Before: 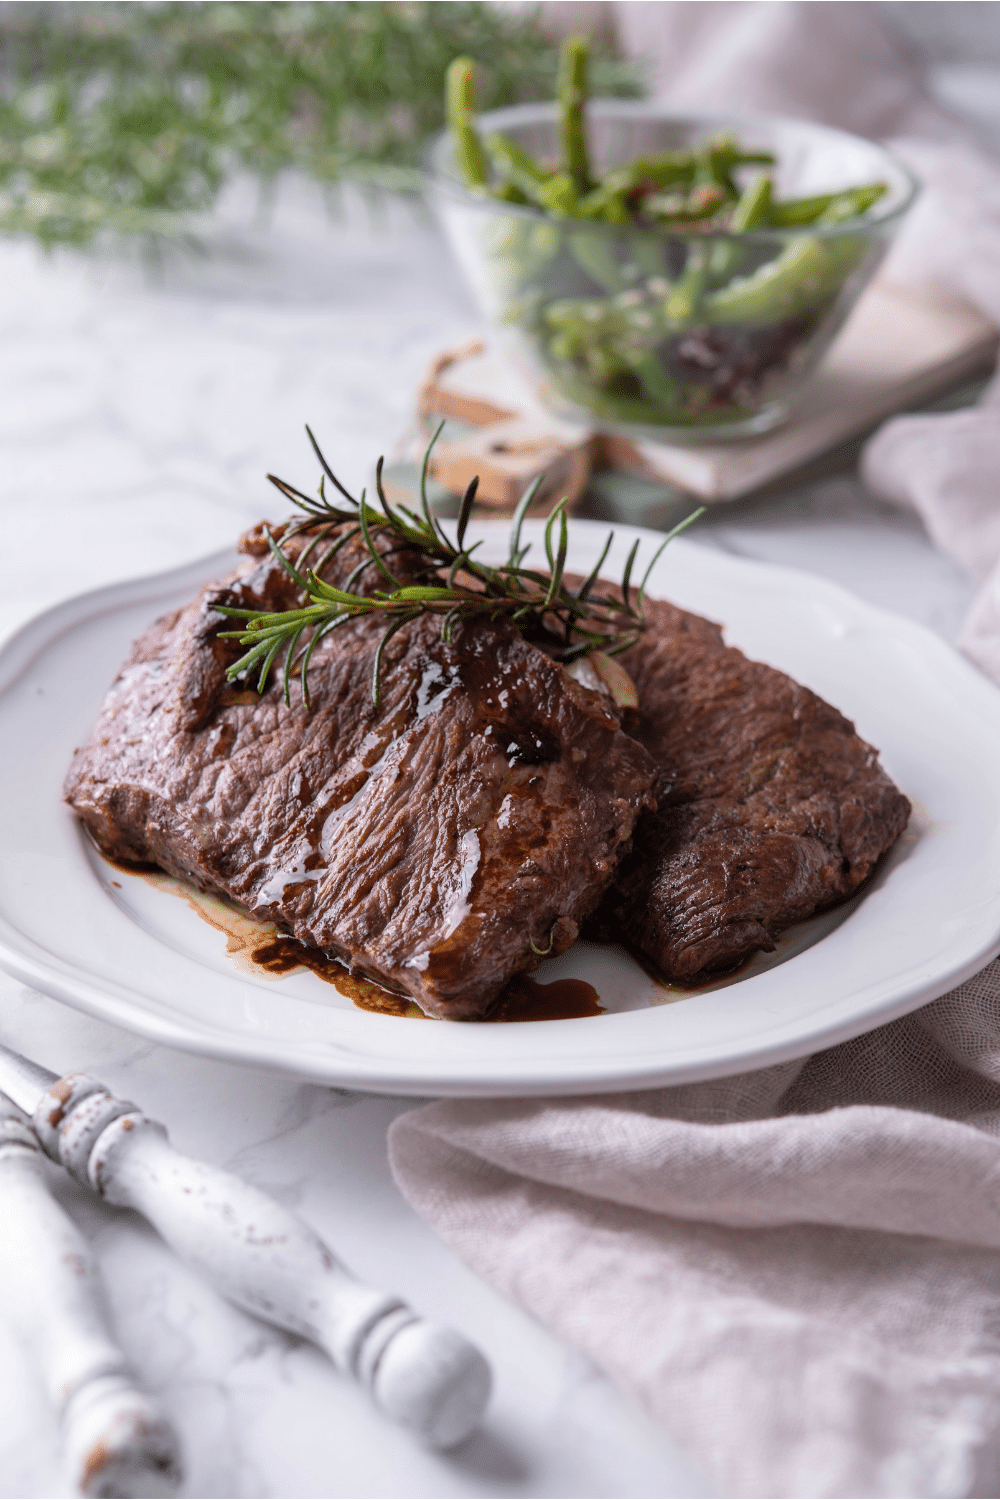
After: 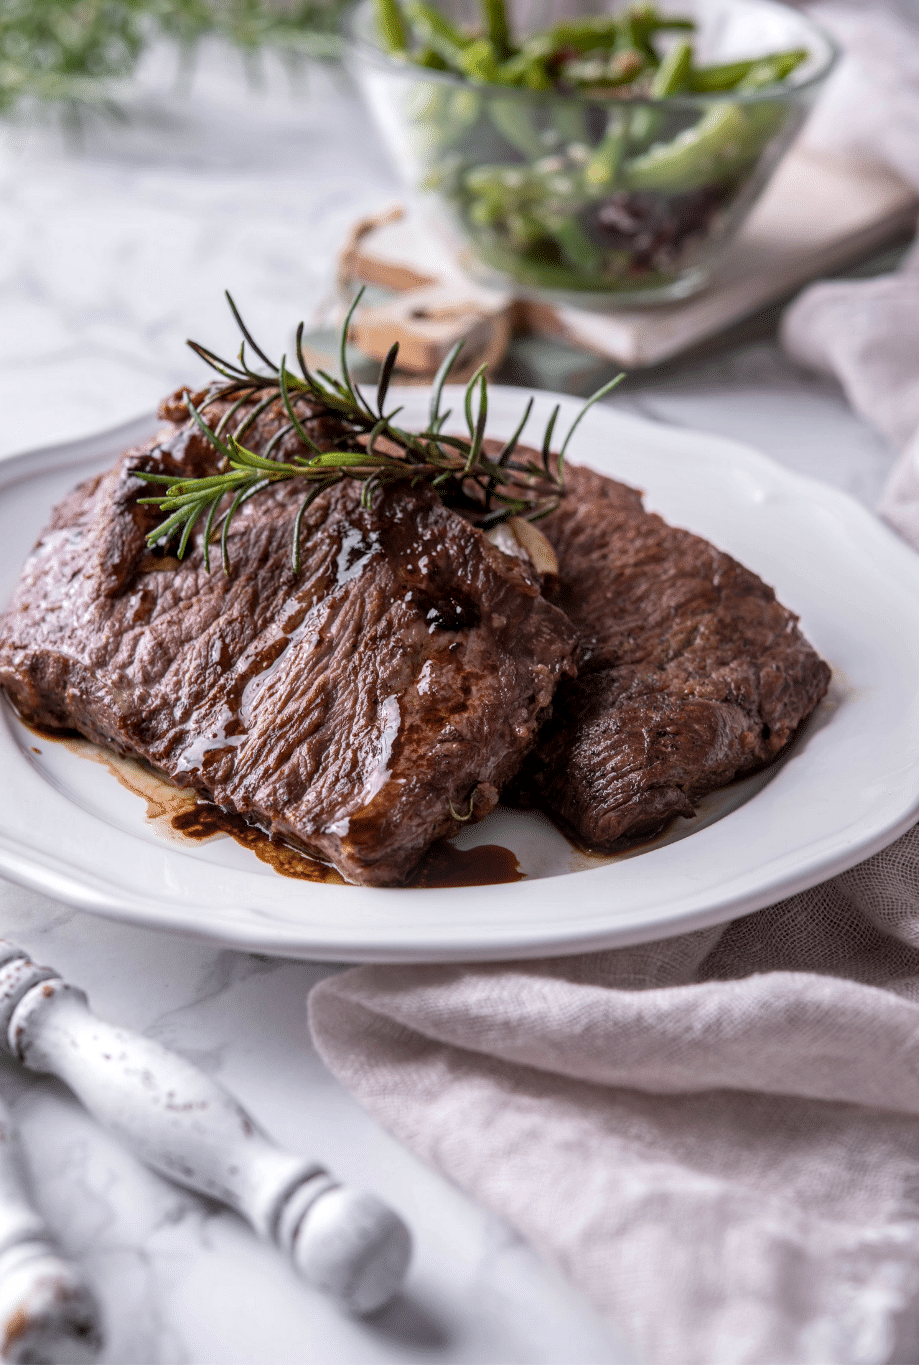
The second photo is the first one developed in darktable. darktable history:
crop and rotate: left 8.097%, top 8.95%
local contrast: detail 130%
shadows and highlights: shadows 29.41, highlights -29.46, low approximation 0.01, soften with gaussian
